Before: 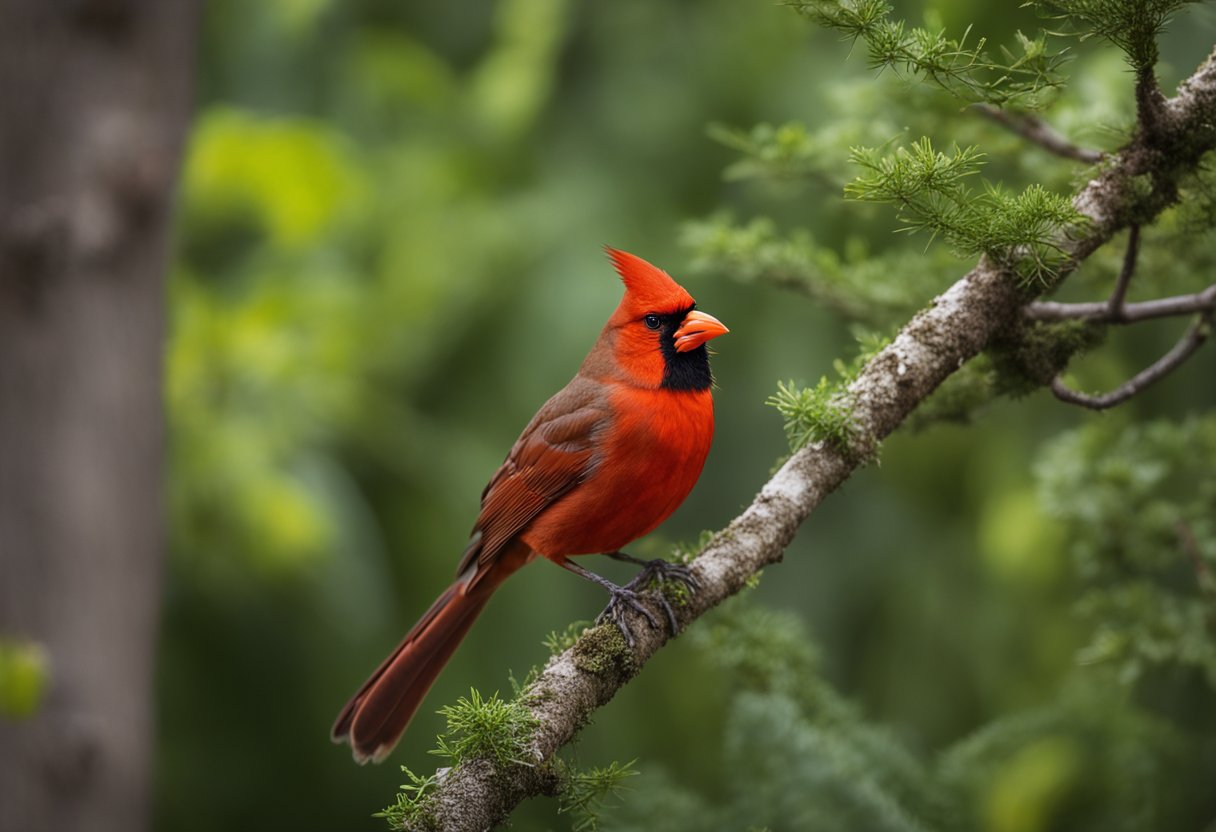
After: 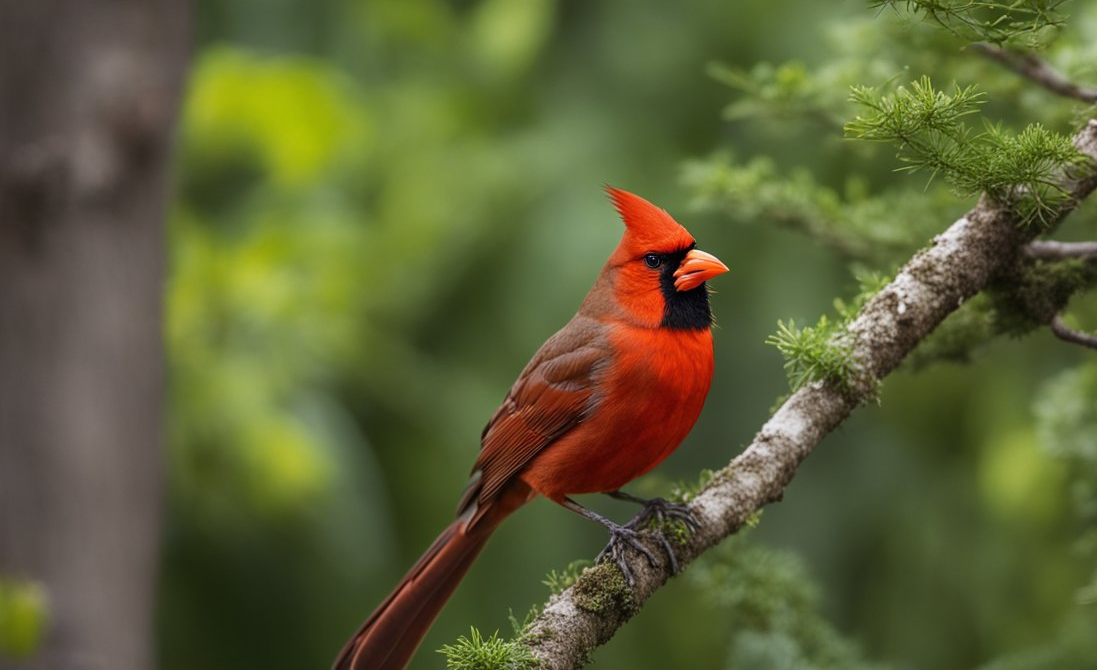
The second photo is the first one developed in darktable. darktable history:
crop: top 7.415%, right 9.747%, bottom 12.024%
